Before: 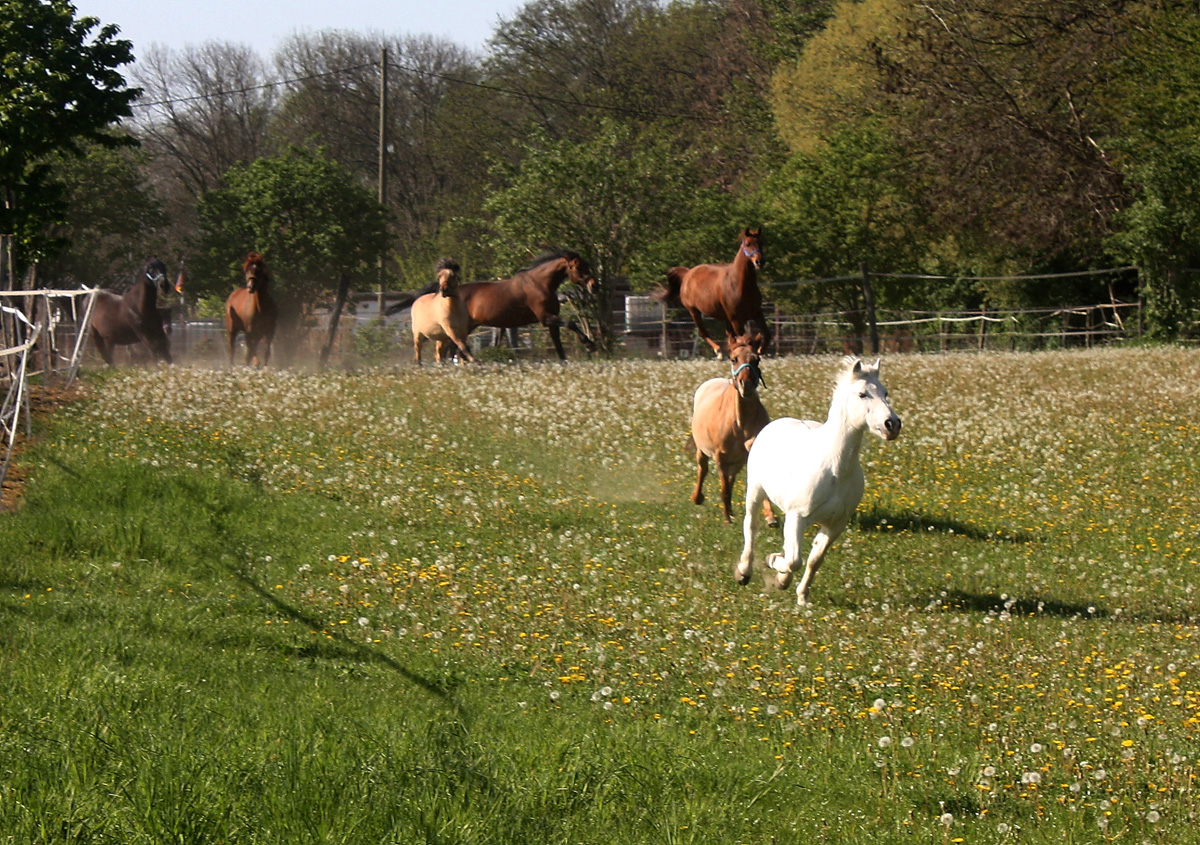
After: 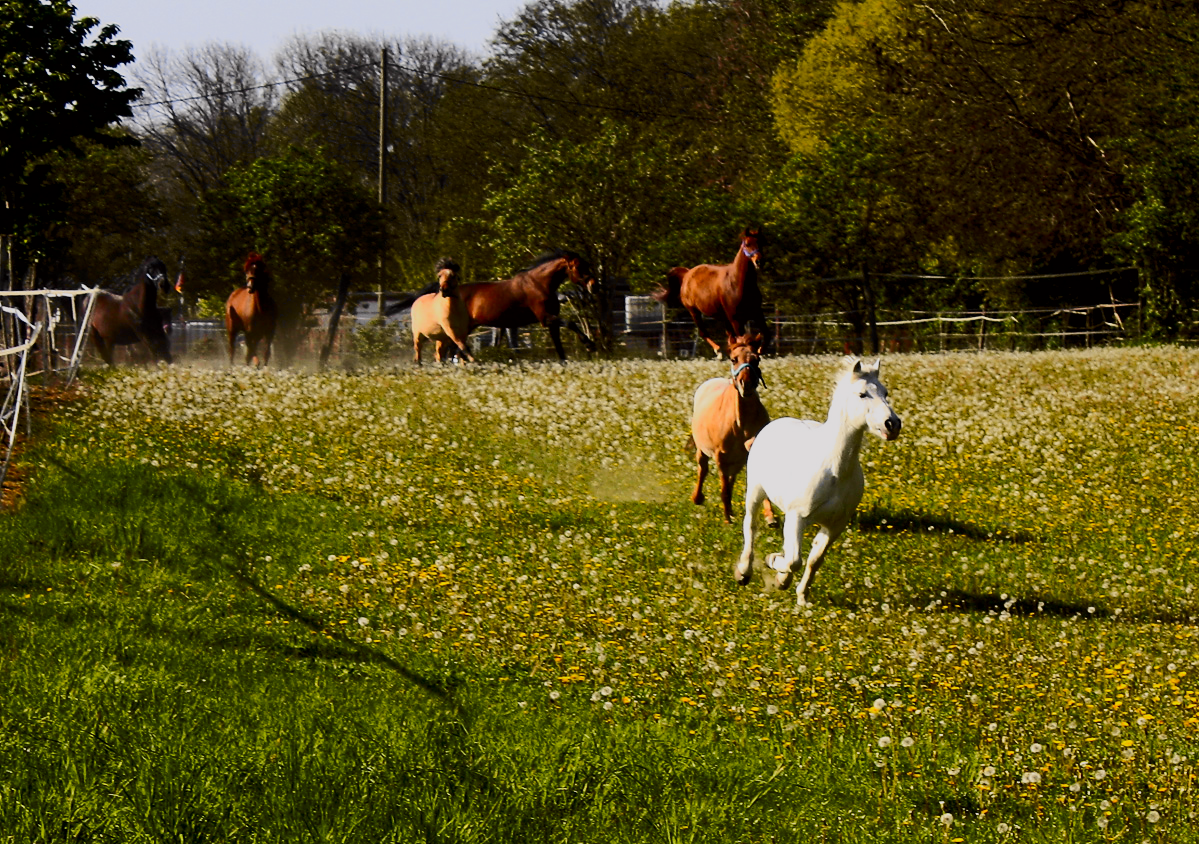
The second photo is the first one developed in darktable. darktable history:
filmic rgb: black relative exposure -16 EV, white relative exposure 4.97 EV, hardness 6.25
contrast brightness saturation: contrast 0.12, brightness -0.12, saturation 0.2
tone curve: curves: ch0 [(0.017, 0) (0.107, 0.071) (0.295, 0.264) (0.447, 0.507) (0.54, 0.618) (0.733, 0.791) (0.879, 0.898) (1, 0.97)]; ch1 [(0, 0) (0.393, 0.415) (0.447, 0.448) (0.485, 0.497) (0.523, 0.515) (0.544, 0.55) (0.59, 0.609) (0.686, 0.686) (1, 1)]; ch2 [(0, 0) (0.369, 0.388) (0.449, 0.431) (0.499, 0.5) (0.521, 0.505) (0.53, 0.538) (0.579, 0.601) (0.669, 0.733) (1, 1)], color space Lab, independent channels, preserve colors none
color correction: highlights a* 0.003, highlights b* -0.283
